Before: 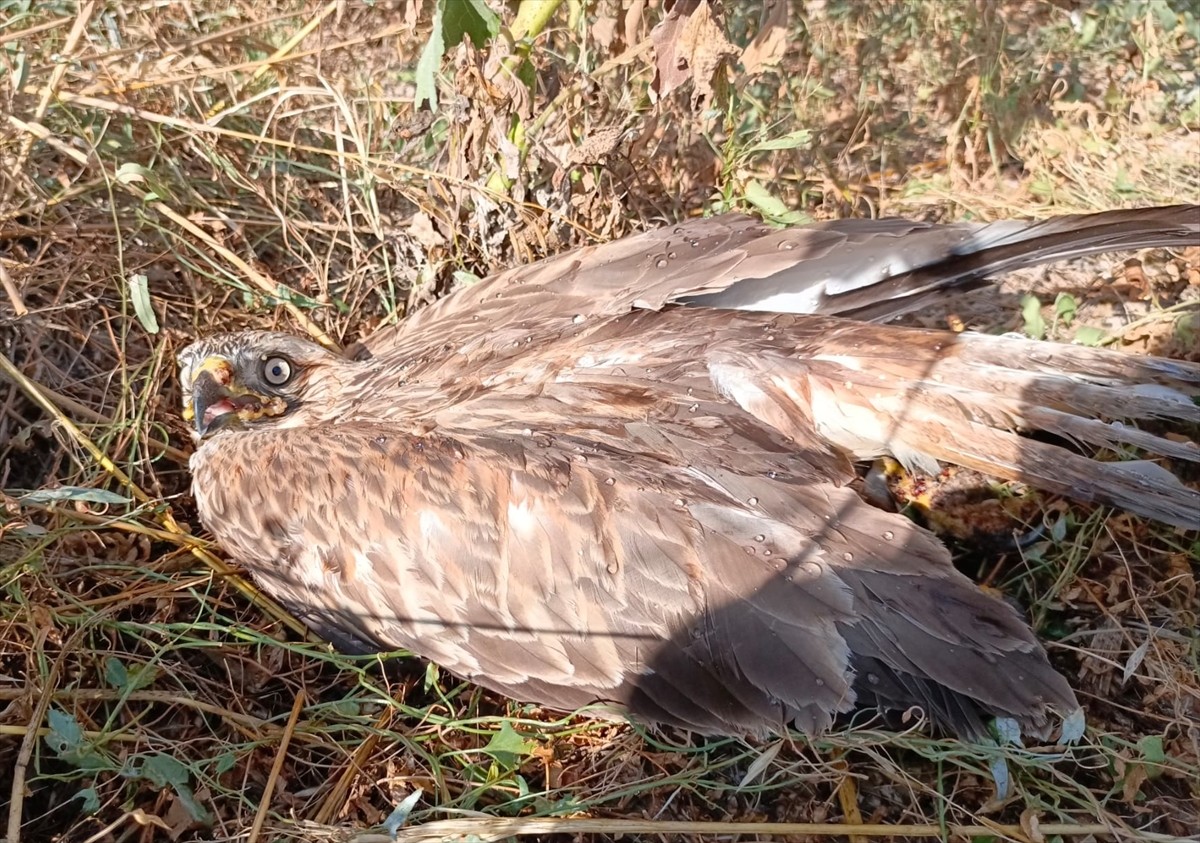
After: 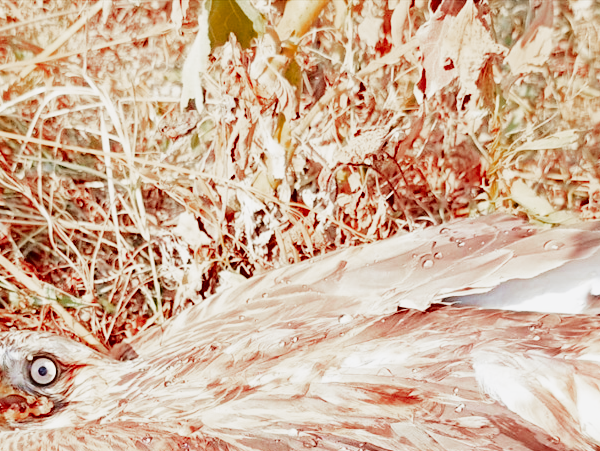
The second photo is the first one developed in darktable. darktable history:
tone curve: curves: ch0 [(0.003, 0) (0.066, 0.031) (0.16, 0.089) (0.269, 0.218) (0.395, 0.408) (0.517, 0.56) (0.684, 0.734) (0.791, 0.814) (1, 1)]; ch1 [(0, 0) (0.164, 0.115) (0.337, 0.332) (0.39, 0.398) (0.464, 0.461) (0.501, 0.5) (0.507, 0.5) (0.534, 0.532) (0.577, 0.59) (0.652, 0.681) (0.733, 0.764) (0.819, 0.823) (1, 1)]; ch2 [(0, 0) (0.337, 0.382) (0.464, 0.476) (0.501, 0.5) (0.527, 0.54) (0.551, 0.565) (0.628, 0.632) (0.689, 0.686) (1, 1)], color space Lab, independent channels, preserve colors none
crop: left 19.556%, right 30.401%, bottom 46.458%
sigmoid: skew -0.2, preserve hue 0%, red attenuation 0.1, red rotation 0.035, green attenuation 0.1, green rotation -0.017, blue attenuation 0.15, blue rotation -0.052, base primaries Rec2020
exposure: black level correction 0, exposure 1.45 EV, compensate exposure bias true, compensate highlight preservation false
color balance rgb: linear chroma grading › global chroma 15%, perceptual saturation grading › global saturation 30%
color zones: curves: ch0 [(0, 0.299) (0.25, 0.383) (0.456, 0.352) (0.736, 0.571)]; ch1 [(0, 0.63) (0.151, 0.568) (0.254, 0.416) (0.47, 0.558) (0.732, 0.37) (0.909, 0.492)]; ch2 [(0.004, 0.604) (0.158, 0.443) (0.257, 0.403) (0.761, 0.468)]
